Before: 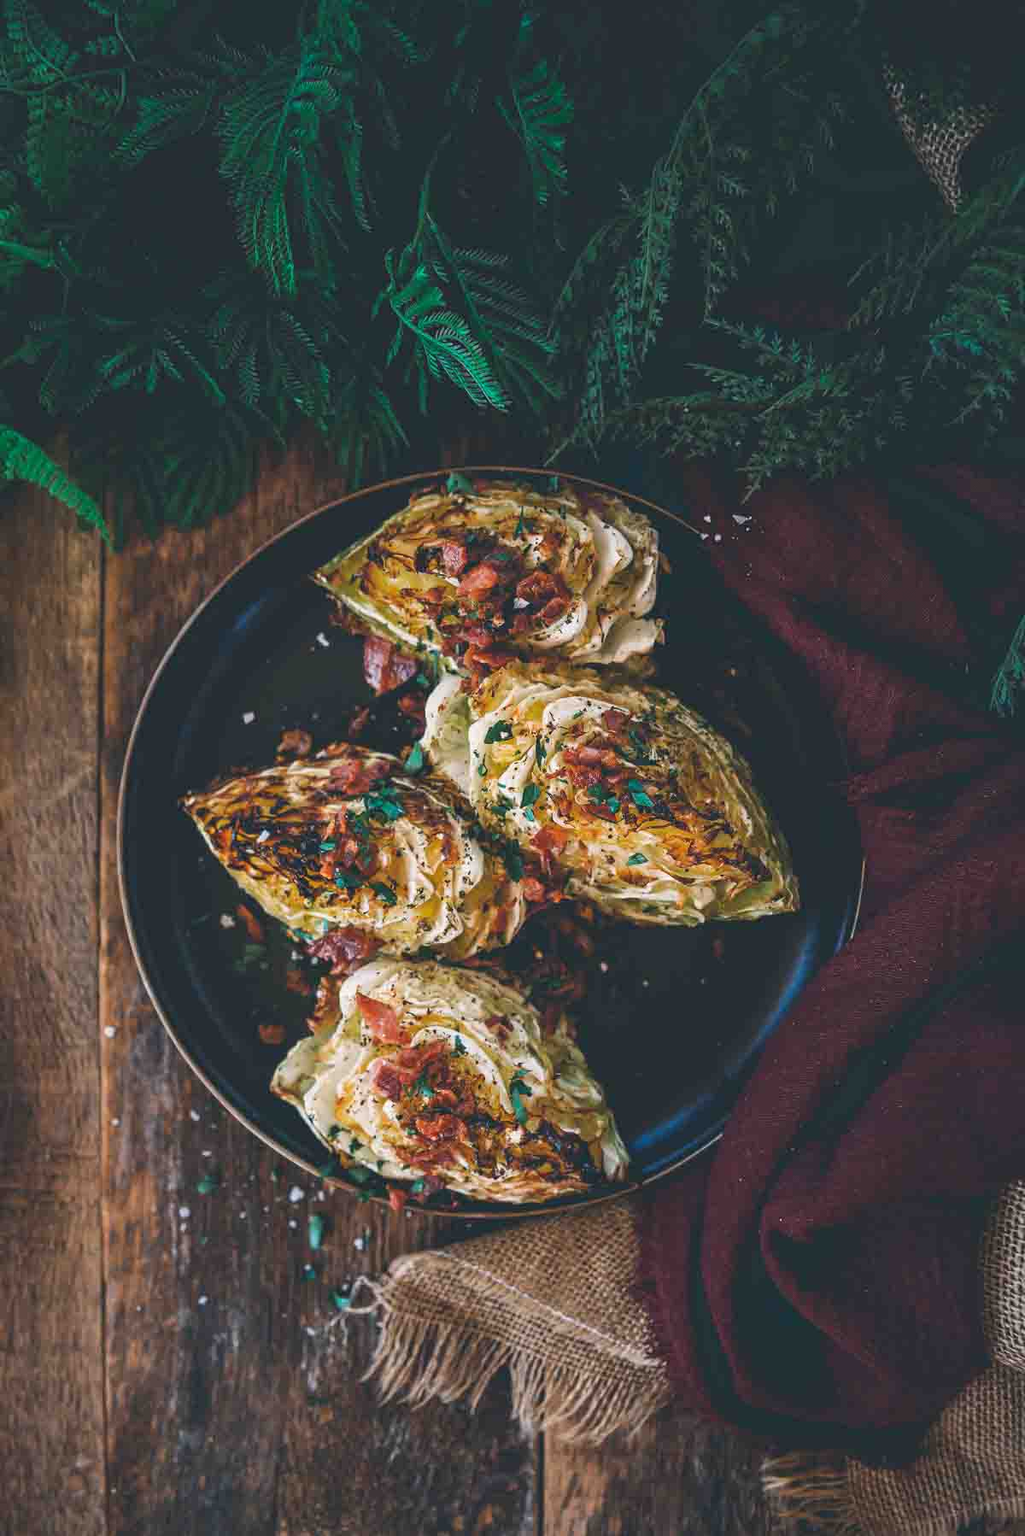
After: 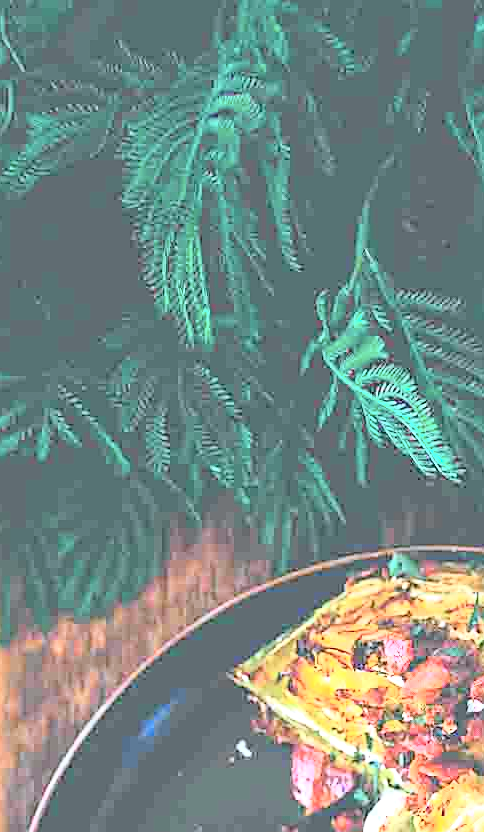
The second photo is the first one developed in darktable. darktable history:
contrast brightness saturation: contrast 0.14, brightness 0.214
crop and rotate: left 11.228%, top 0.047%, right 48.363%, bottom 53.676%
sharpen: on, module defaults
exposure: black level correction 0.001, exposure 1.302 EV, compensate highlight preservation false
tone equalizer: -8 EV -0.001 EV, -7 EV 0.002 EV, -6 EV -0.005 EV, -5 EV -0.012 EV, -4 EV -0.066 EV, -3 EV -0.222 EV, -2 EV -0.288 EV, -1 EV 0.118 EV, +0 EV 0.285 EV, edges refinement/feathering 500, mask exposure compensation -1.57 EV, preserve details no
tone curve: curves: ch0 [(0.003, 0.032) (0.037, 0.037) (0.149, 0.117) (0.297, 0.318) (0.41, 0.48) (0.541, 0.649) (0.722, 0.857) (0.875, 0.946) (1, 0.98)]; ch1 [(0, 0) (0.305, 0.325) (0.453, 0.437) (0.482, 0.474) (0.501, 0.498) (0.506, 0.503) (0.559, 0.576) (0.6, 0.635) (0.656, 0.707) (1, 1)]; ch2 [(0, 0) (0.323, 0.277) (0.408, 0.399) (0.45, 0.48) (0.499, 0.502) (0.515, 0.532) (0.573, 0.602) (0.653, 0.675) (0.75, 0.756) (1, 1)], color space Lab, independent channels, preserve colors none
color calibration: illuminant as shot in camera, x 0.366, y 0.378, temperature 4431.31 K
